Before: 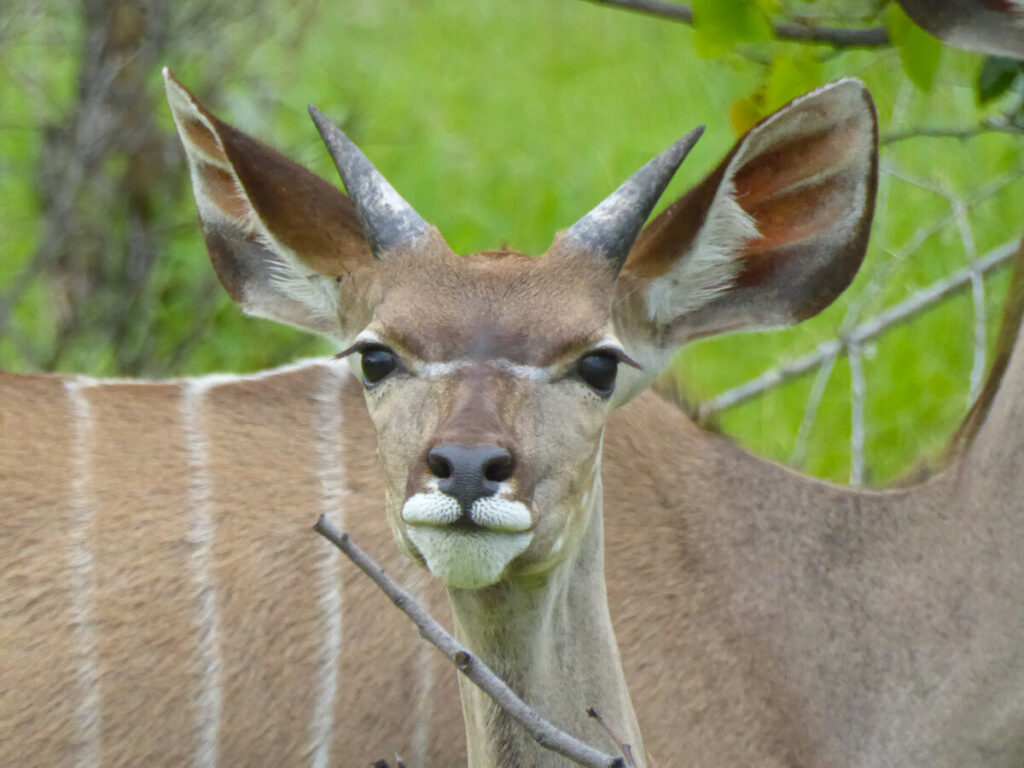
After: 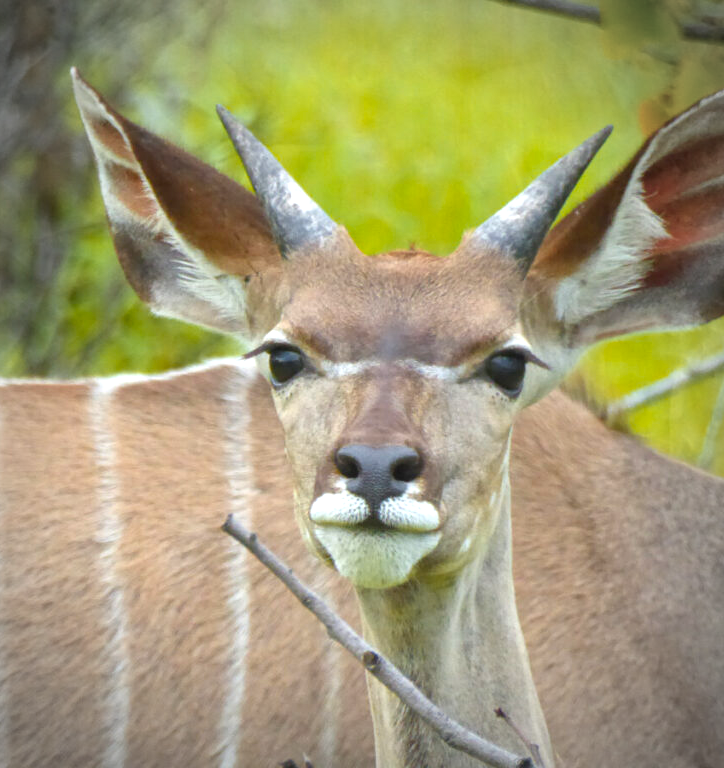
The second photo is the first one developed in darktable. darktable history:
crop and rotate: left 9.061%, right 20.142%
vignetting: automatic ratio true
exposure: black level correction 0, exposure 0.5 EV, compensate exposure bias true, compensate highlight preservation false
color zones: curves: ch1 [(0.239, 0.552) (0.75, 0.5)]; ch2 [(0.25, 0.462) (0.749, 0.457)], mix 25.94%
